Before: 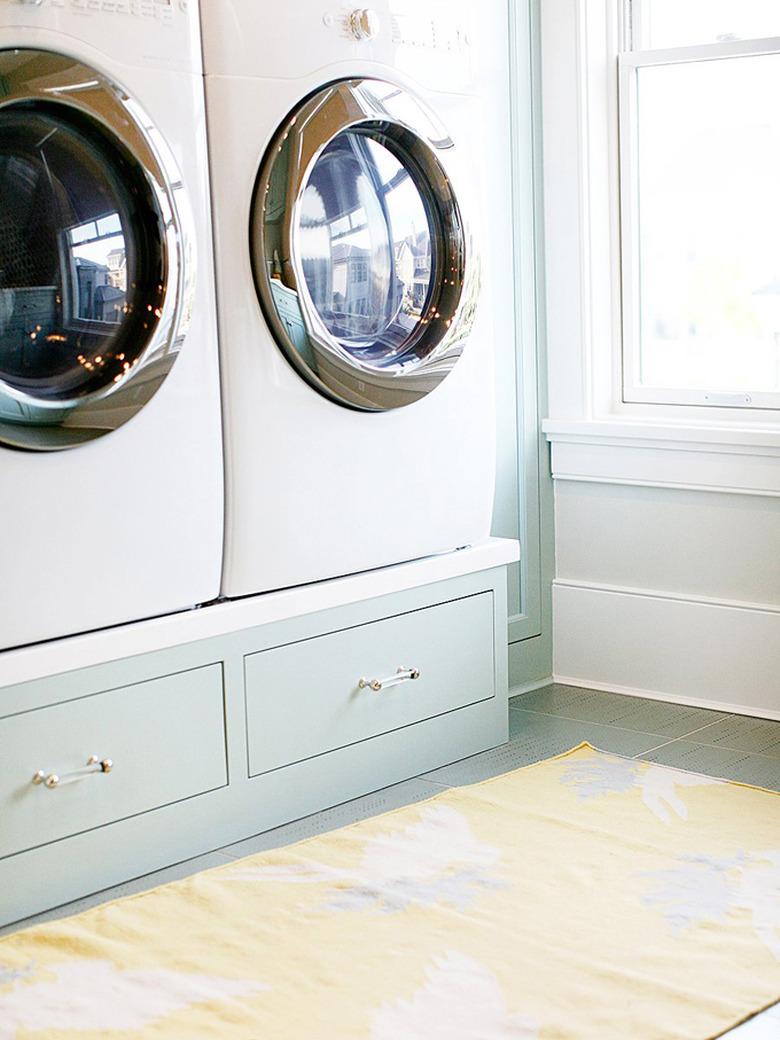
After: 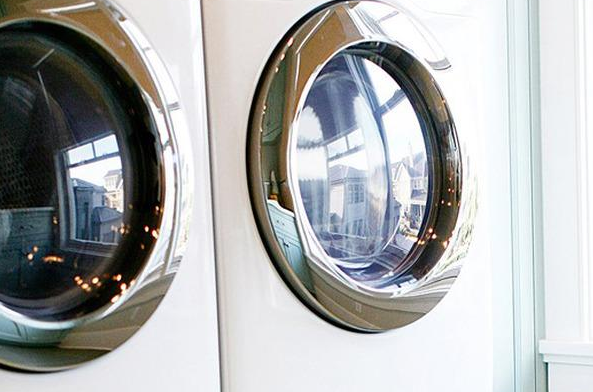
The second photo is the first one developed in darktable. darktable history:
crop: left 0.511%, top 7.647%, right 23.436%, bottom 54.619%
